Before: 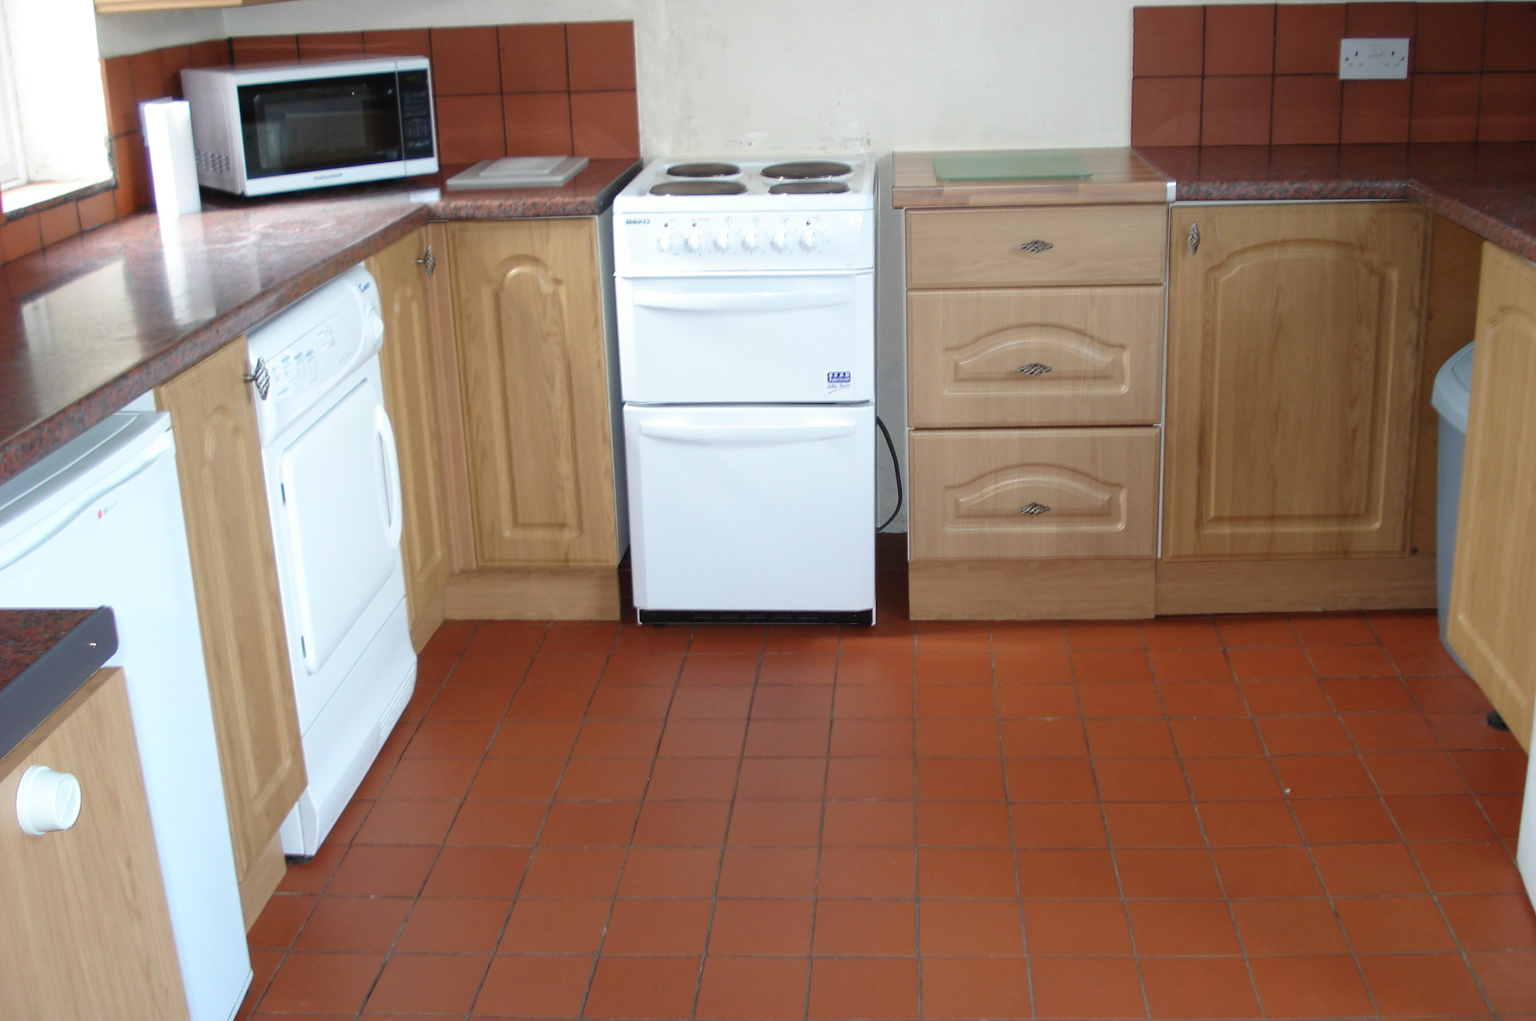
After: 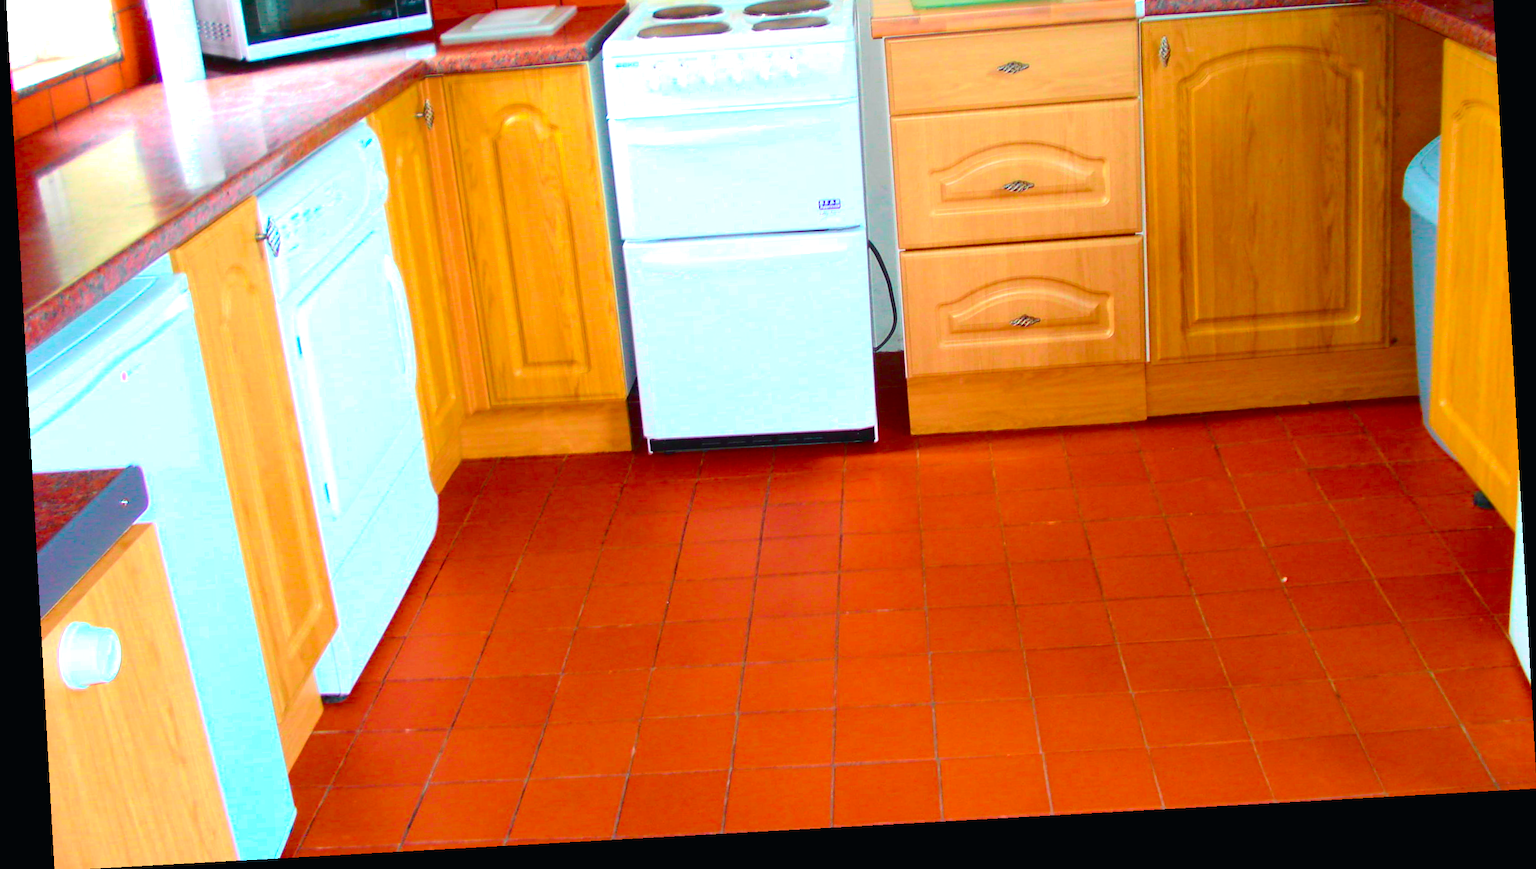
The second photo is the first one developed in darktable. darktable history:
color balance rgb: linear chroma grading › global chroma 42%, perceptual saturation grading › global saturation 42%, perceptual brilliance grading › global brilliance 25%, global vibrance 33%
rotate and perspective: rotation -3.18°, automatic cropping off
crop and rotate: top 18.507%
tone curve: curves: ch0 [(0, 0.012) (0.052, 0.04) (0.107, 0.086) (0.269, 0.266) (0.471, 0.503) (0.731, 0.771) (0.921, 0.909) (0.999, 0.951)]; ch1 [(0, 0) (0.339, 0.298) (0.402, 0.363) (0.444, 0.415) (0.485, 0.469) (0.494, 0.493) (0.504, 0.501) (0.525, 0.534) (0.555, 0.593) (0.594, 0.648) (1, 1)]; ch2 [(0, 0) (0.48, 0.48) (0.504, 0.5) (0.535, 0.557) (0.581, 0.623) (0.649, 0.683) (0.824, 0.815) (1, 1)], color space Lab, independent channels, preserve colors none
